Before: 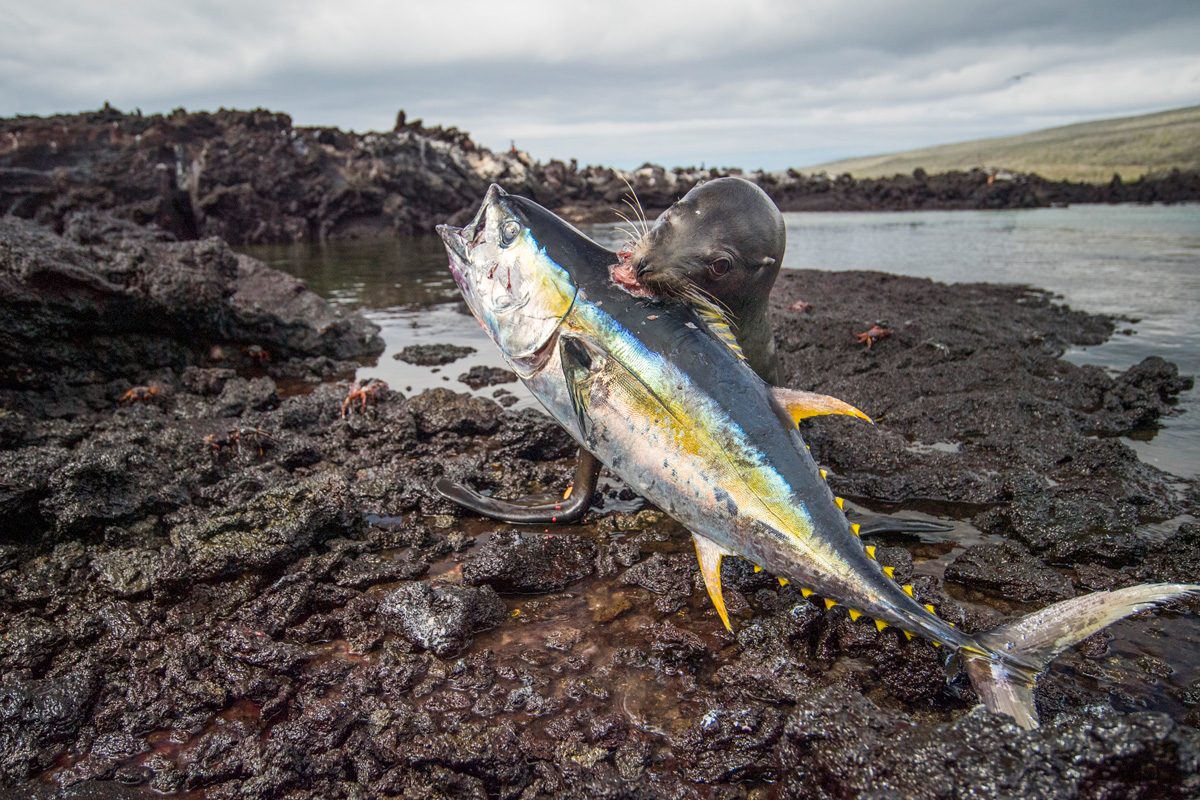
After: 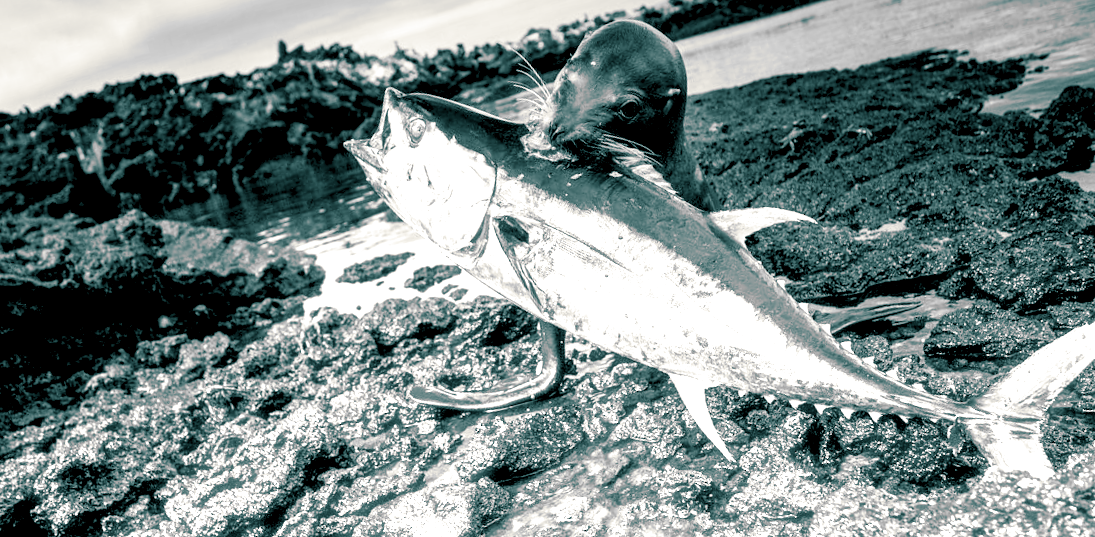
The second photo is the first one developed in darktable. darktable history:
exposure: compensate highlight preservation false
rotate and perspective: rotation -14.8°, crop left 0.1, crop right 0.903, crop top 0.25, crop bottom 0.748
levels: levels [0.182, 0.542, 0.902]
haze removal: strength -0.1, adaptive false
monochrome: on, module defaults
filmic rgb: black relative exposure -3.31 EV, white relative exposure 3.45 EV, hardness 2.36, contrast 1.103
graduated density: density -3.9 EV
split-toning: shadows › hue 186.43°, highlights › hue 49.29°, compress 30.29%
